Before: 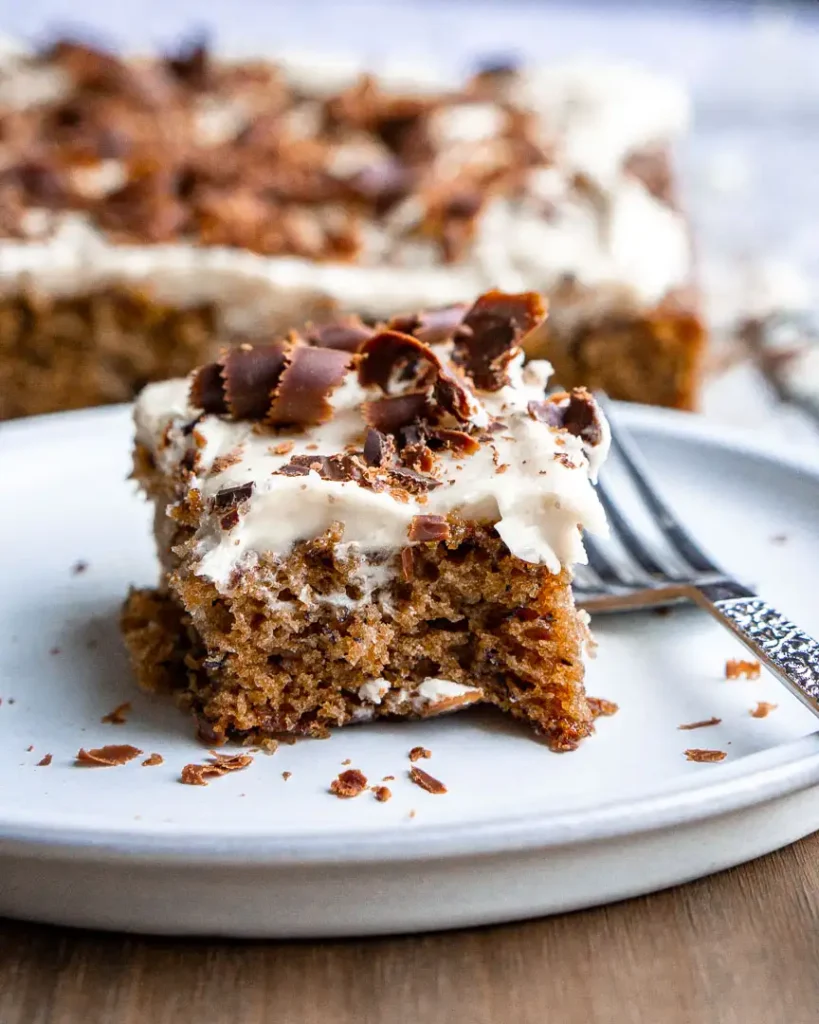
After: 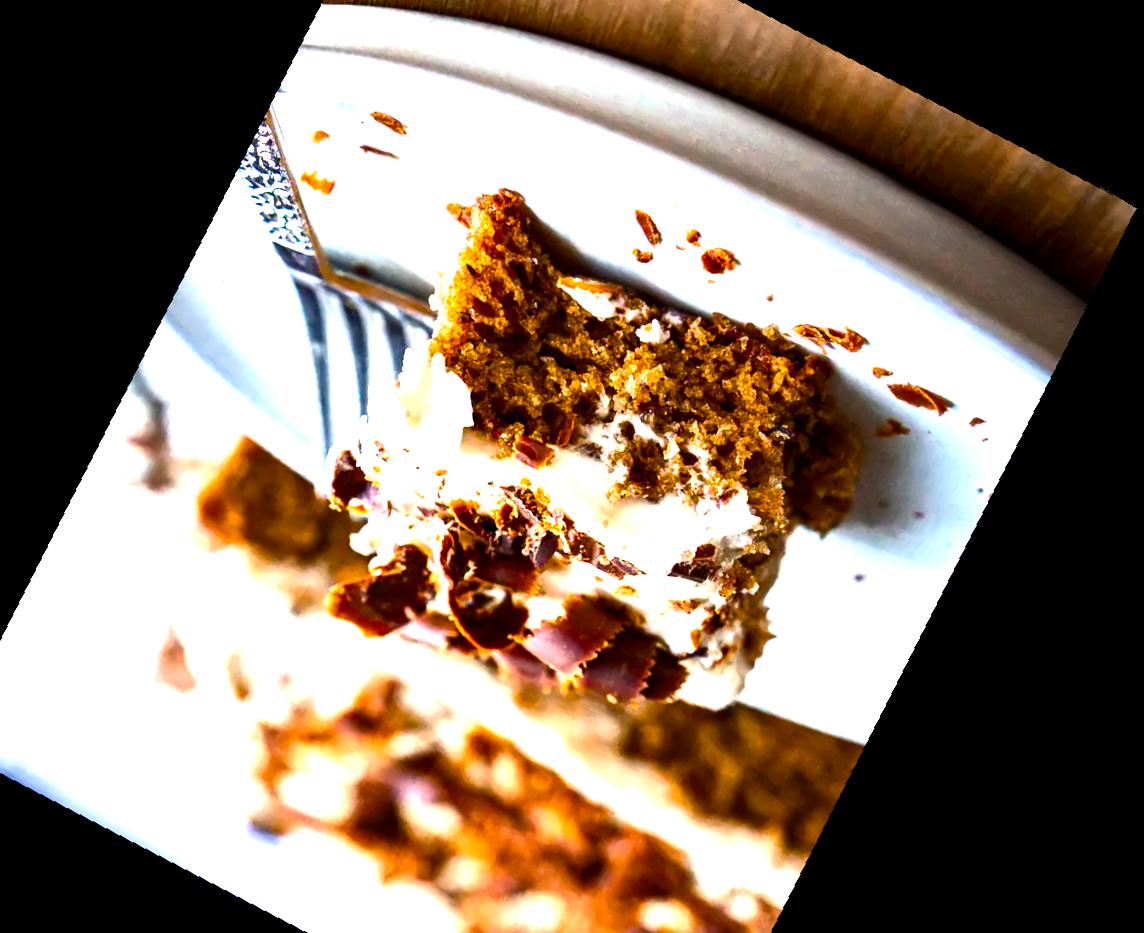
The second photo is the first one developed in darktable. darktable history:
contrast brightness saturation: contrast 0.07, brightness -0.13, saturation 0.06
exposure: black level correction 0, exposure 0.7 EV, compensate highlight preservation false
crop and rotate: angle 148.68°, left 9.111%, top 15.603%, right 4.588%, bottom 17.041%
color balance rgb: linear chroma grading › global chroma 9%, perceptual saturation grading › global saturation 36%, perceptual saturation grading › shadows 35%, perceptual brilliance grading › global brilliance 15%, perceptual brilliance grading › shadows -35%, global vibrance 15%
rotate and perspective: rotation -4.2°, shear 0.006, automatic cropping off
